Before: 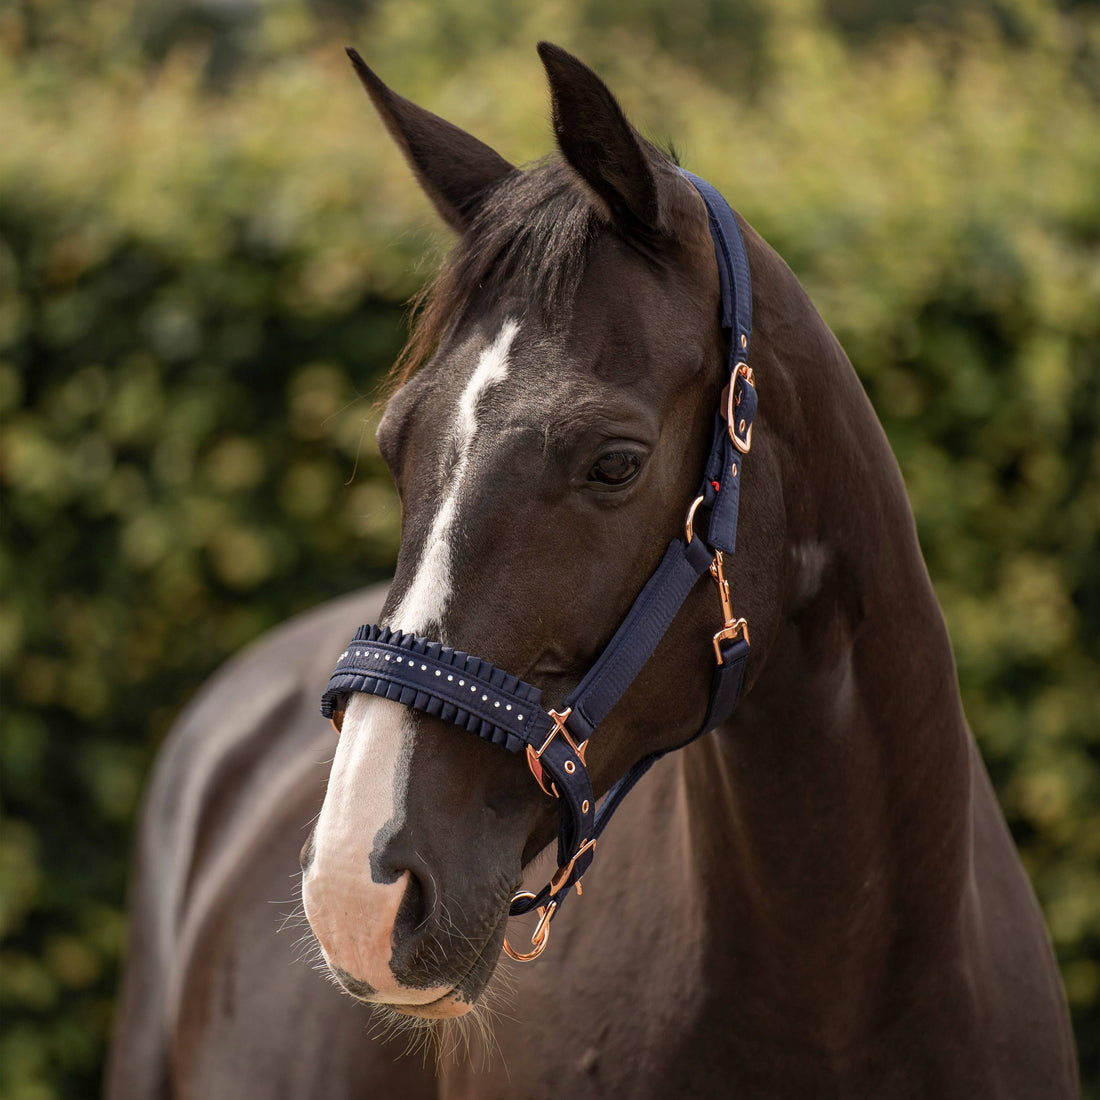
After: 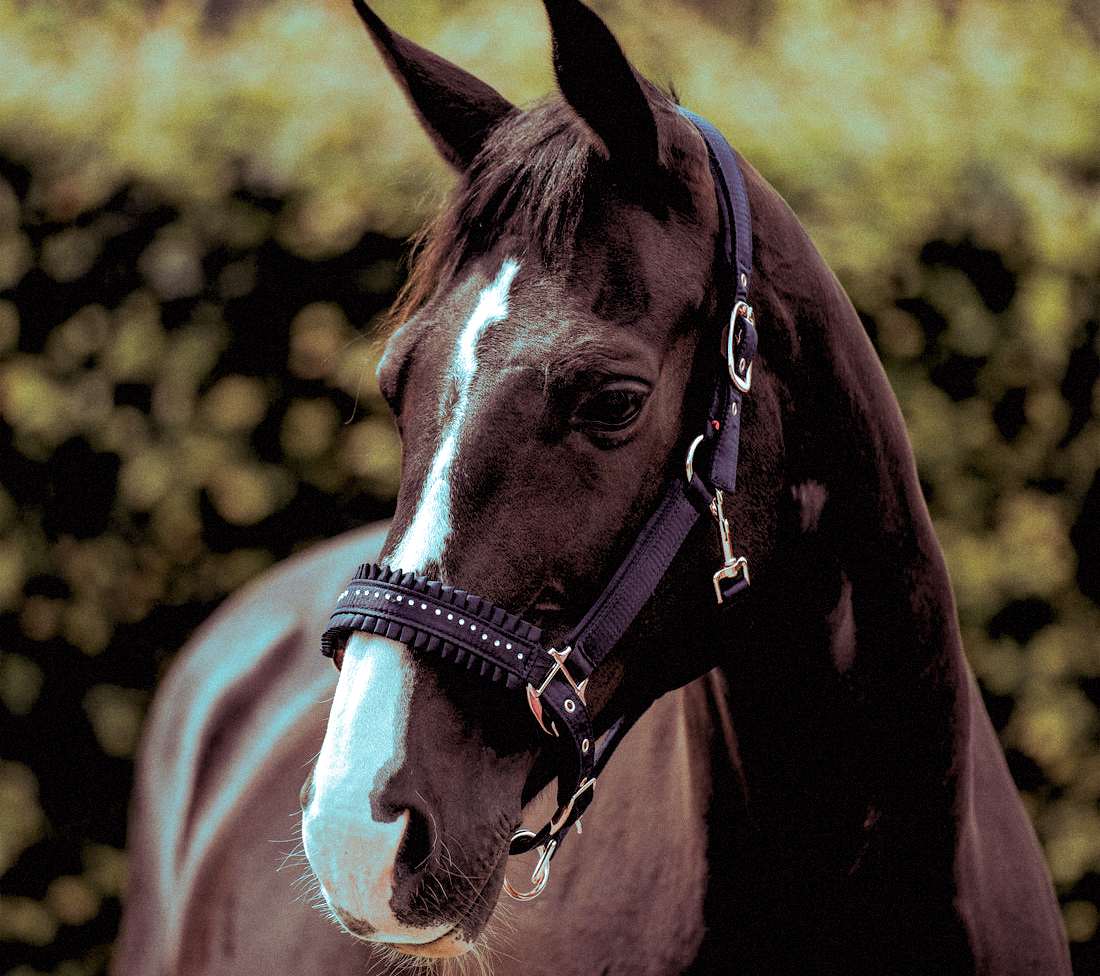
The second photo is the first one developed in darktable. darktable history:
exposure: black level correction 0.007, exposure 0.159 EV, compensate highlight preservation false
split-toning: shadows › hue 327.6°, highlights › hue 198°, highlights › saturation 0.55, balance -21.25, compress 0%
grain: mid-tones bias 0%
rgb levels: levels [[0.013, 0.434, 0.89], [0, 0.5, 1], [0, 0.5, 1]]
crop and rotate: top 5.609%, bottom 5.609%
